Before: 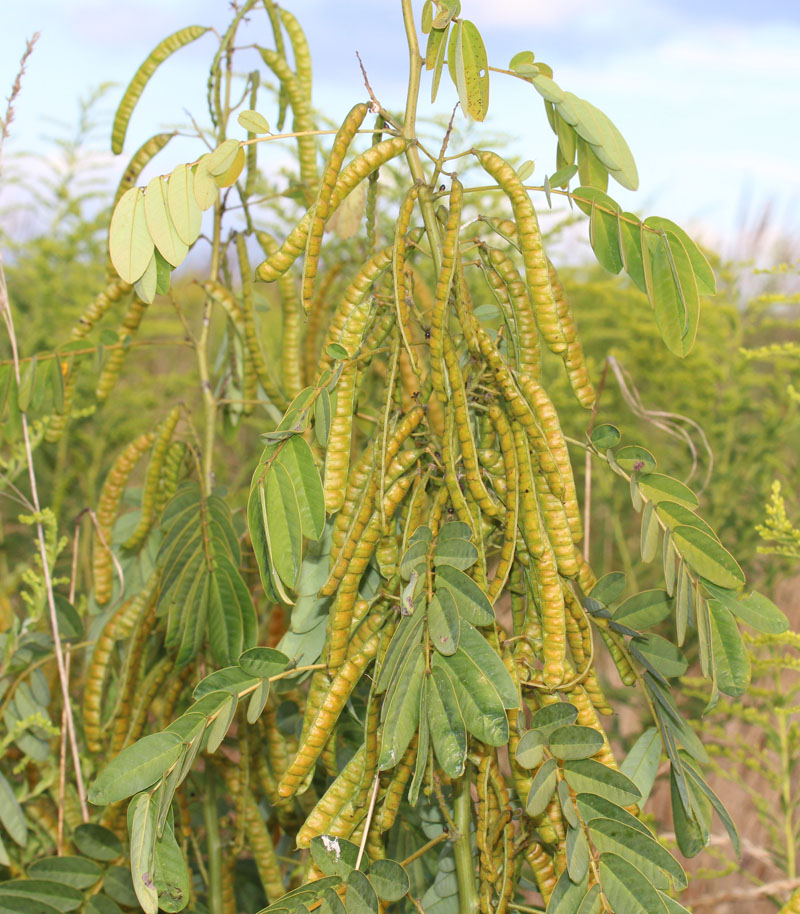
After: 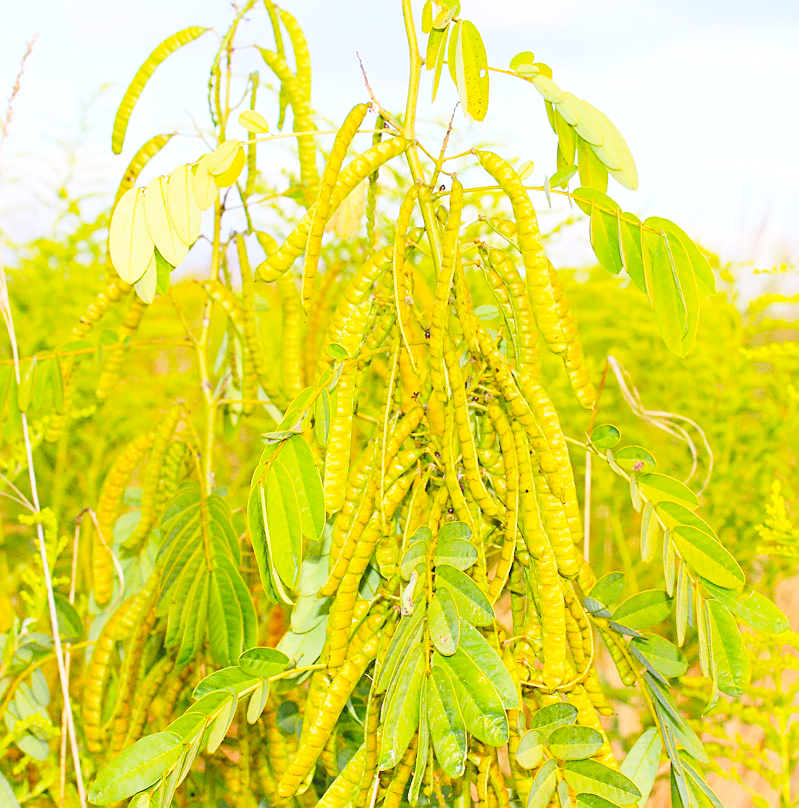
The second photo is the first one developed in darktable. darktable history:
color balance rgb: perceptual saturation grading › global saturation 25%, perceptual brilliance grading › mid-tones 10%, perceptual brilliance grading › shadows 15%, global vibrance 20%
sharpen: on, module defaults
contrast brightness saturation: brightness 0.13
color balance: output saturation 110%
crop and rotate: top 0%, bottom 11.49%
base curve: curves: ch0 [(0, 0) (0.028, 0.03) (0.121, 0.232) (0.46, 0.748) (0.859, 0.968) (1, 1)], preserve colors none
